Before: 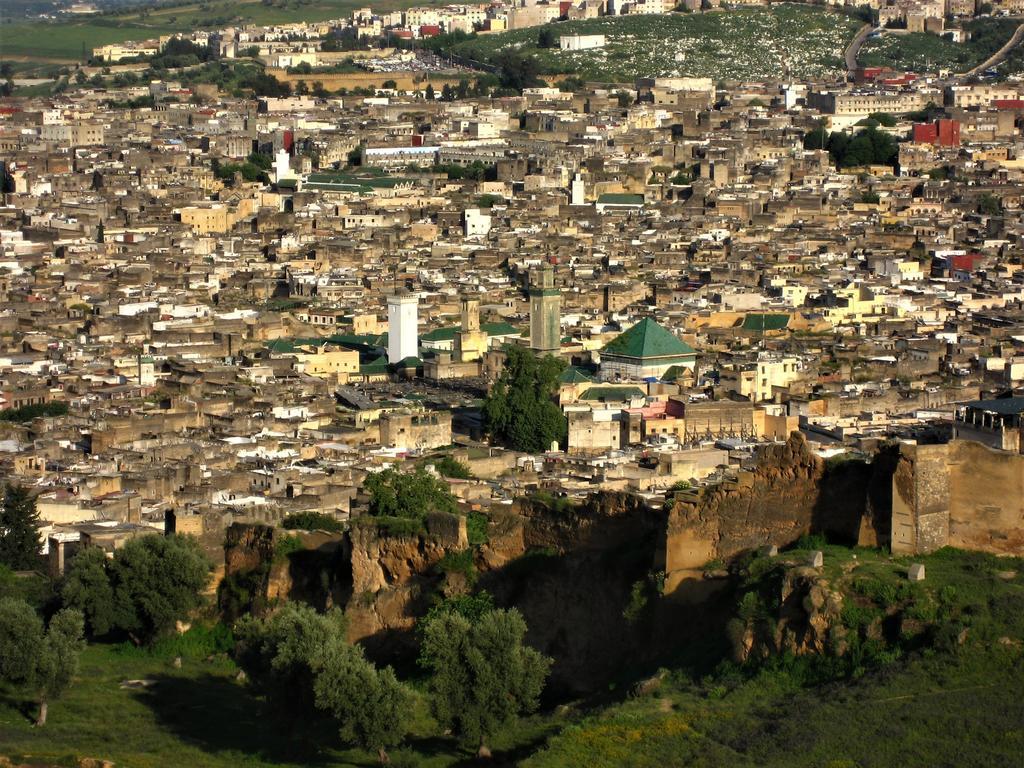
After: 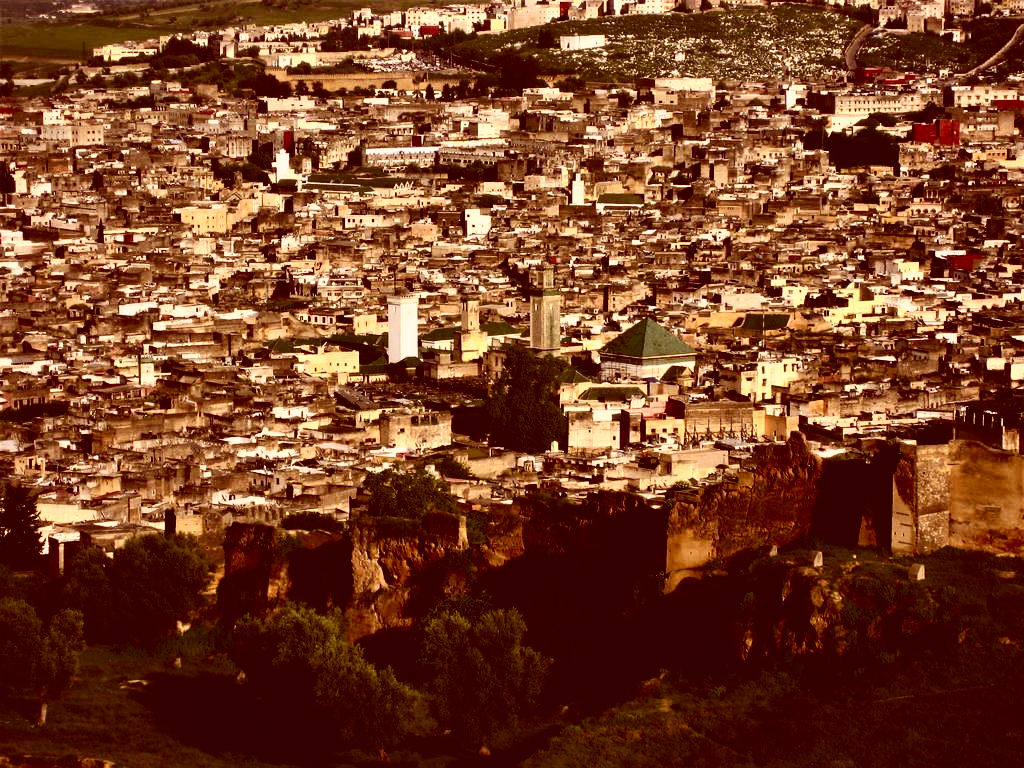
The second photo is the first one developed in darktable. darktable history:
color correction: highlights a* 9.04, highlights b* 9.05, shadows a* 39.44, shadows b* 39.39, saturation 0.775
contrast brightness saturation: contrast 0.303, brightness -0.082, saturation 0.171
